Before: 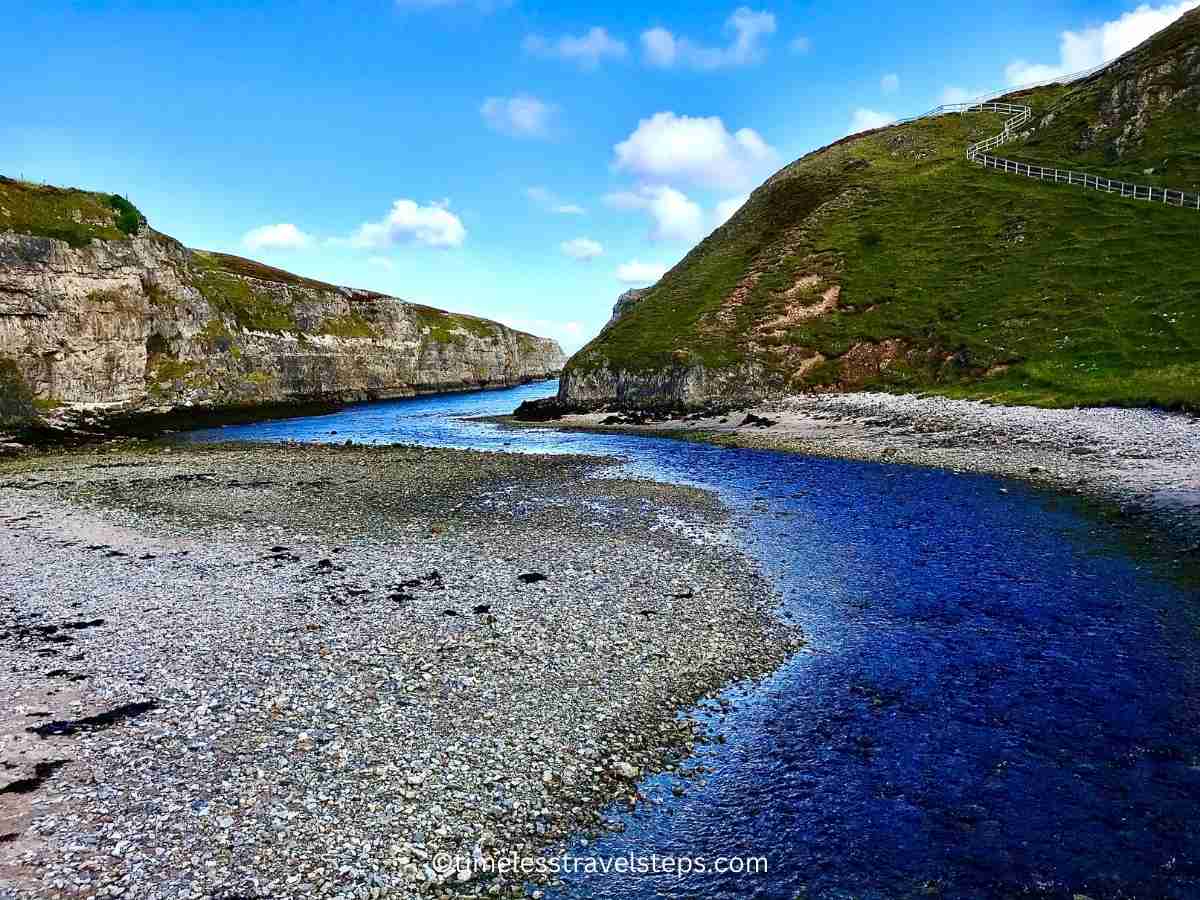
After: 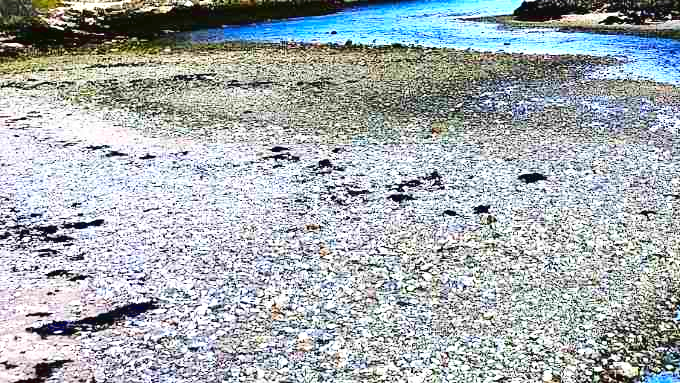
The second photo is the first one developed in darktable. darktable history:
crop: top 44.485%, right 43.301%, bottom 12.871%
tone curve: curves: ch0 [(0, 0.023) (0.087, 0.065) (0.184, 0.168) (0.45, 0.54) (0.57, 0.683) (0.722, 0.825) (0.877, 0.948) (1, 1)]; ch1 [(0, 0) (0.388, 0.369) (0.45, 0.43) (0.505, 0.509) (0.534, 0.528) (0.657, 0.655) (1, 1)]; ch2 [(0, 0) (0.314, 0.223) (0.427, 0.405) (0.5, 0.5) (0.55, 0.566) (0.625, 0.657) (1, 1)], color space Lab, linked channels, preserve colors none
exposure: exposure 0.66 EV, compensate highlight preservation false
